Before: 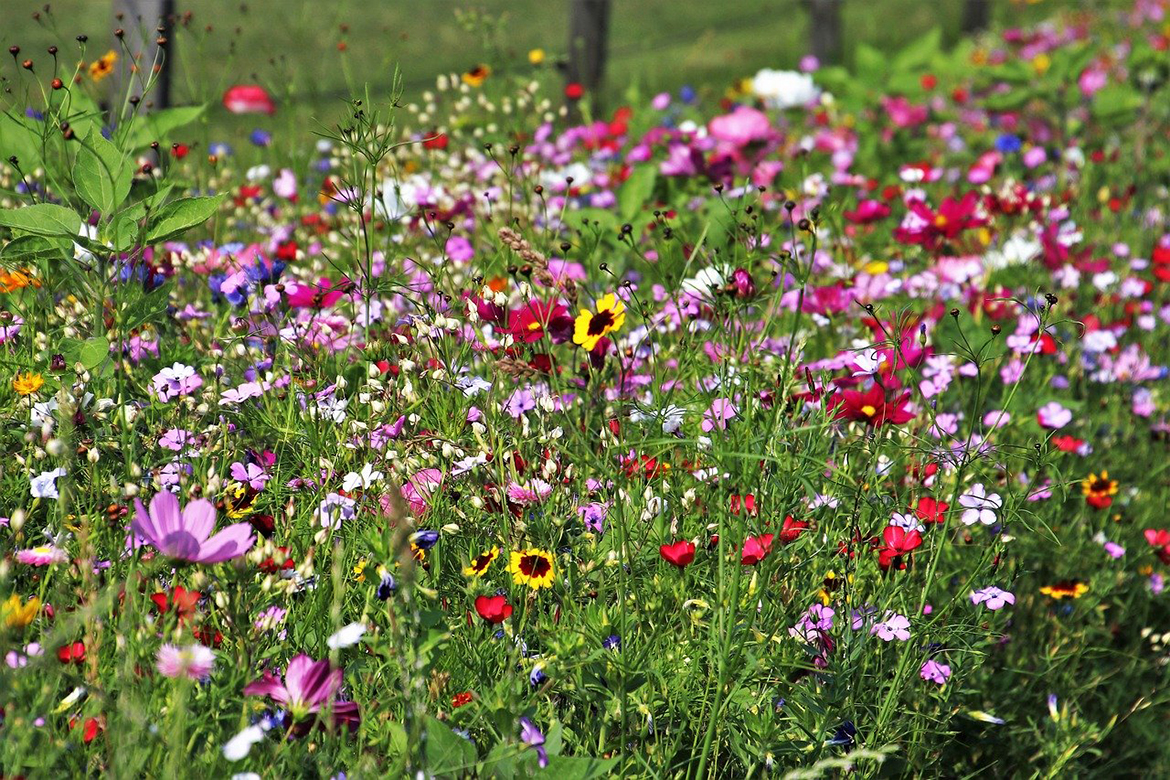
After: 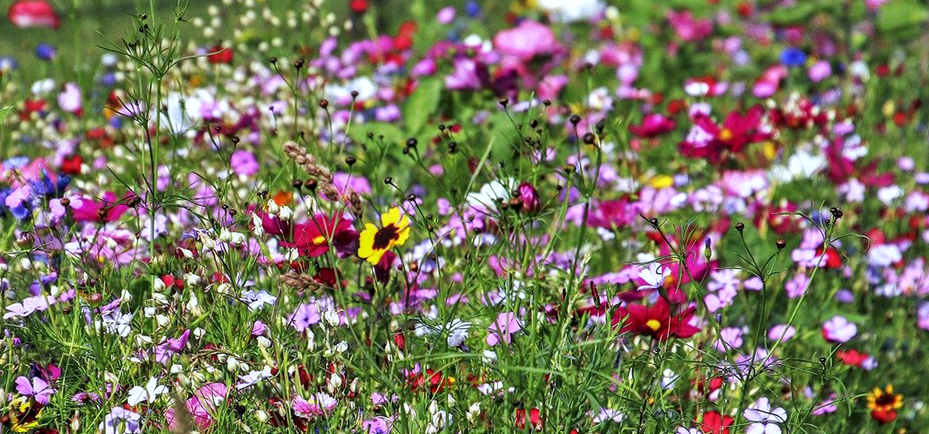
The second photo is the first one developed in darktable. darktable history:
crop: left 18.38%, top 11.092%, right 2.134%, bottom 33.217%
white balance: red 0.954, blue 1.079
local contrast: on, module defaults
